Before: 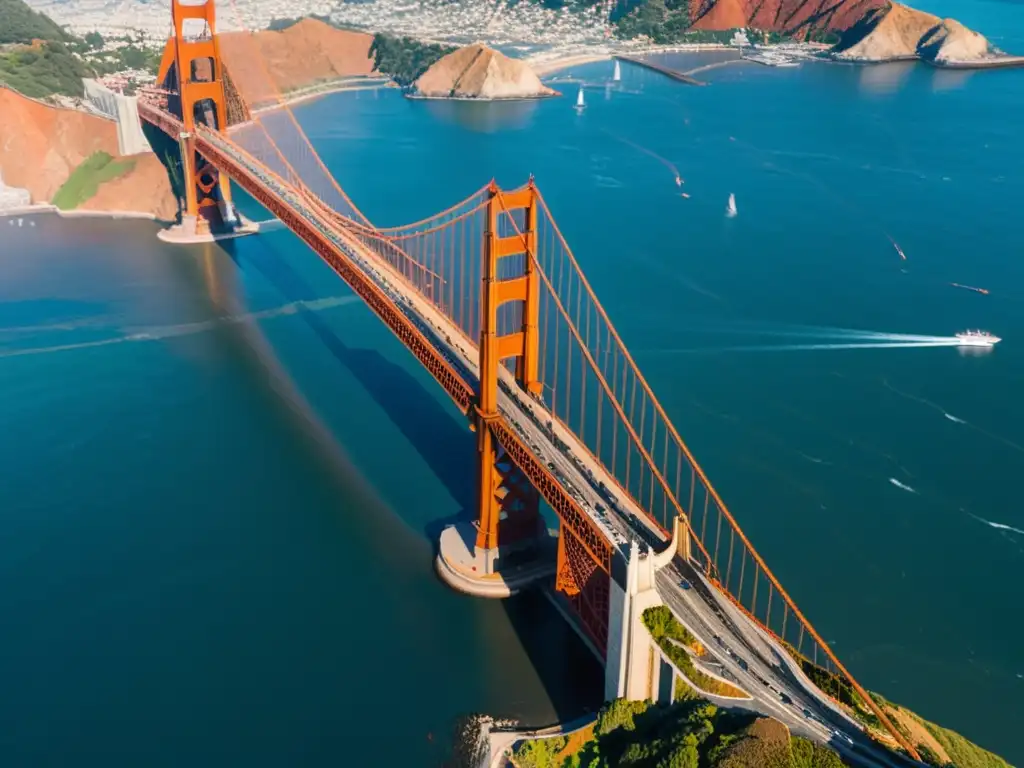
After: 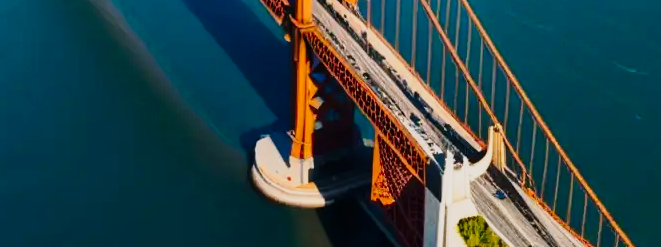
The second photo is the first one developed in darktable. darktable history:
tone curve: curves: ch0 [(0.003, 0.003) (0.104, 0.069) (0.236, 0.218) (0.401, 0.443) (0.495, 0.55) (0.625, 0.67) (0.819, 0.841) (0.96, 0.899)]; ch1 [(0, 0) (0.161, 0.092) (0.37, 0.302) (0.424, 0.402) (0.45, 0.466) (0.495, 0.506) (0.573, 0.571) (0.638, 0.641) (0.751, 0.741) (1, 1)]; ch2 [(0, 0) (0.352, 0.403) (0.466, 0.443) (0.524, 0.501) (0.56, 0.556) (1, 1)], preserve colors none
crop: left 18.089%, top 50.888%, right 17.331%, bottom 16.889%
contrast brightness saturation: contrast 0.144
